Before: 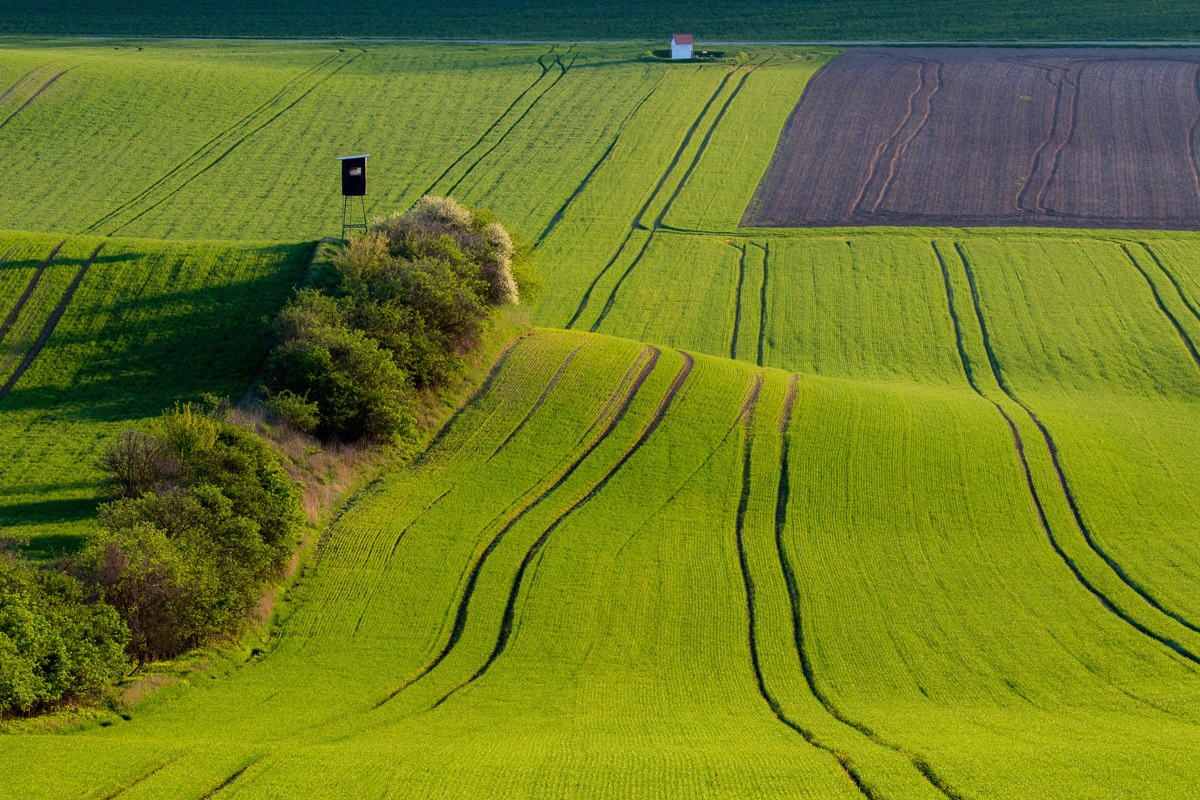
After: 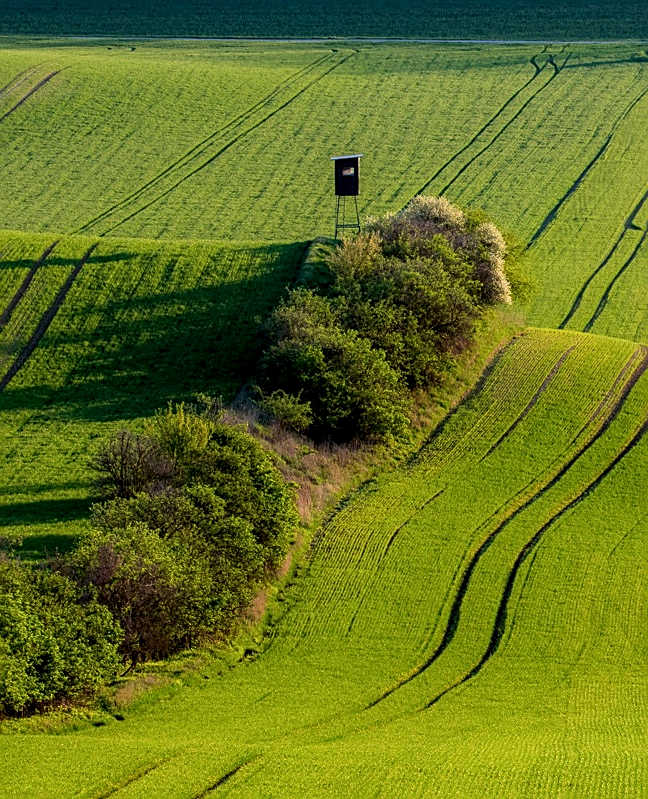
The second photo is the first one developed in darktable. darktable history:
local contrast: detail 130%
sharpen: on, module defaults
crop: left 0.624%, right 45.252%, bottom 0.089%
